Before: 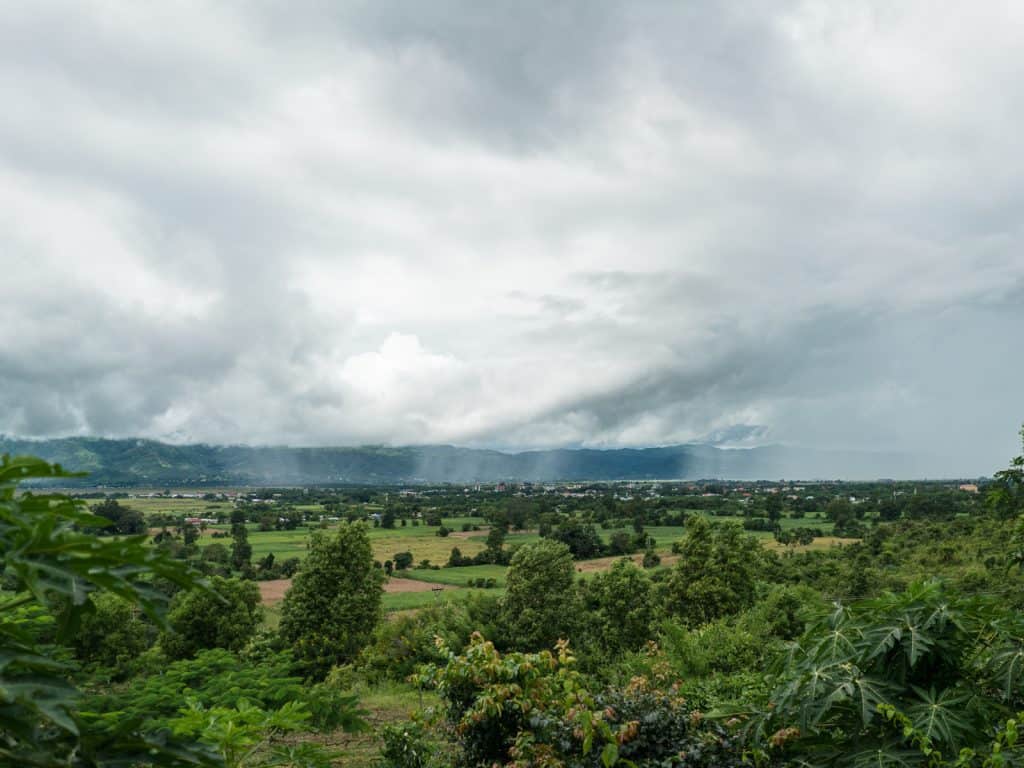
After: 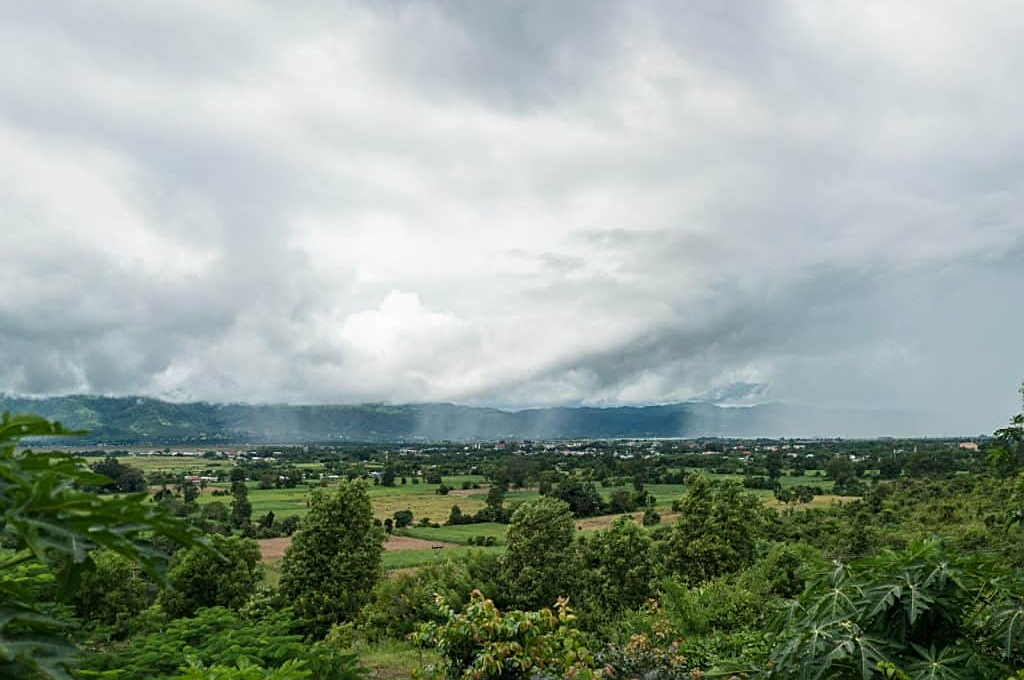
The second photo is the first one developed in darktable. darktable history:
crop and rotate: top 5.557%, bottom 5.791%
sharpen: on, module defaults
color balance rgb: perceptual saturation grading › global saturation 0.515%
